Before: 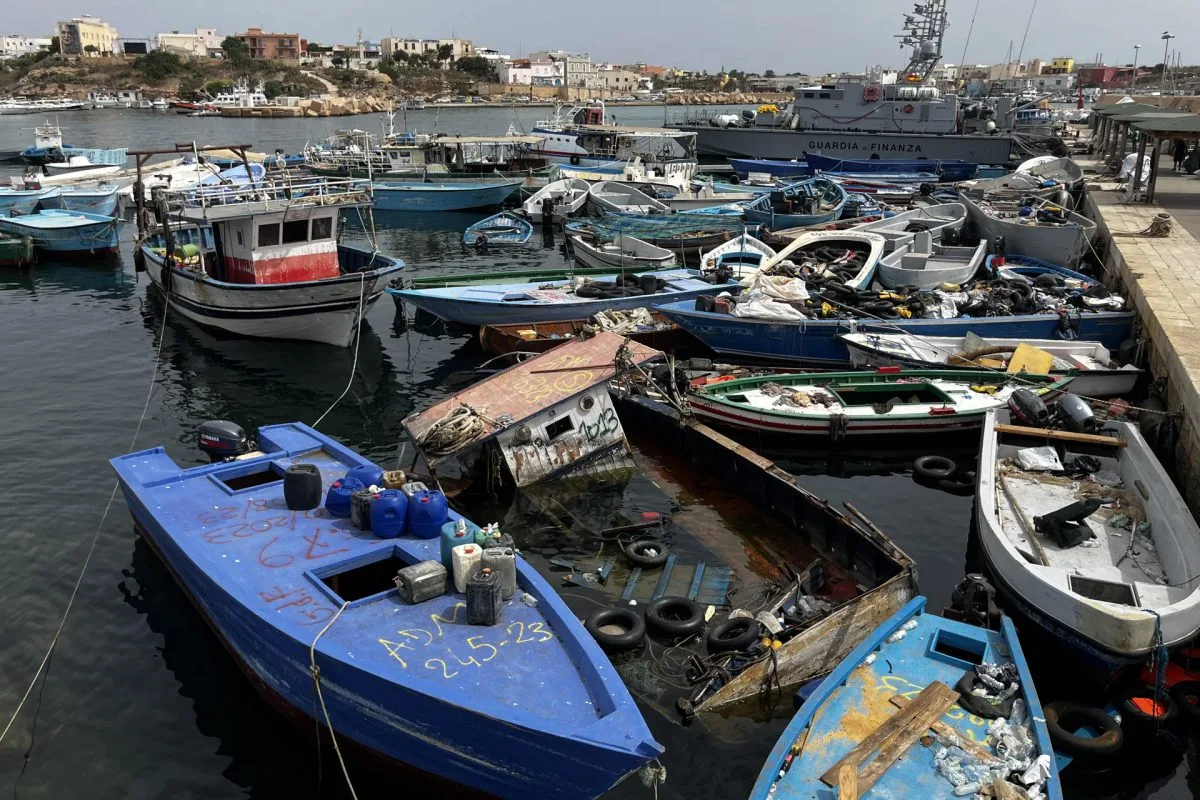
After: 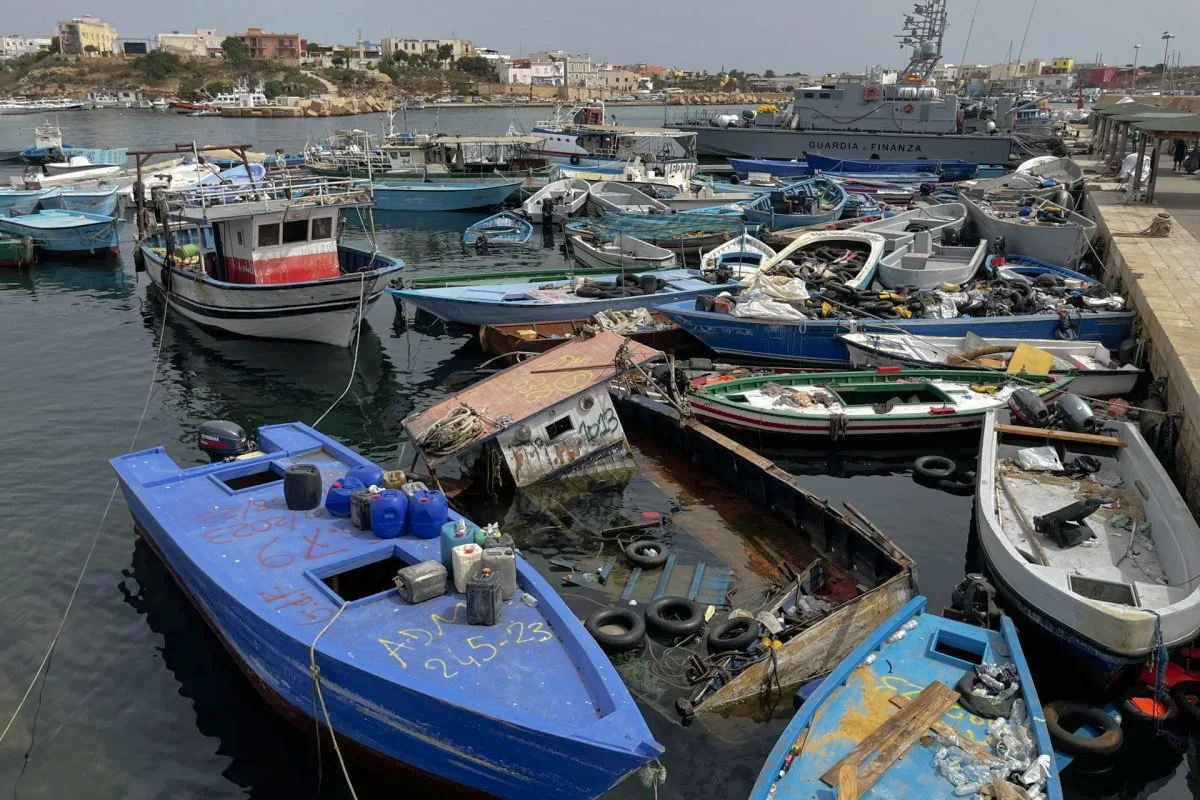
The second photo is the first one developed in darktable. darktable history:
shadows and highlights: shadows 58.33, highlights -59.82
